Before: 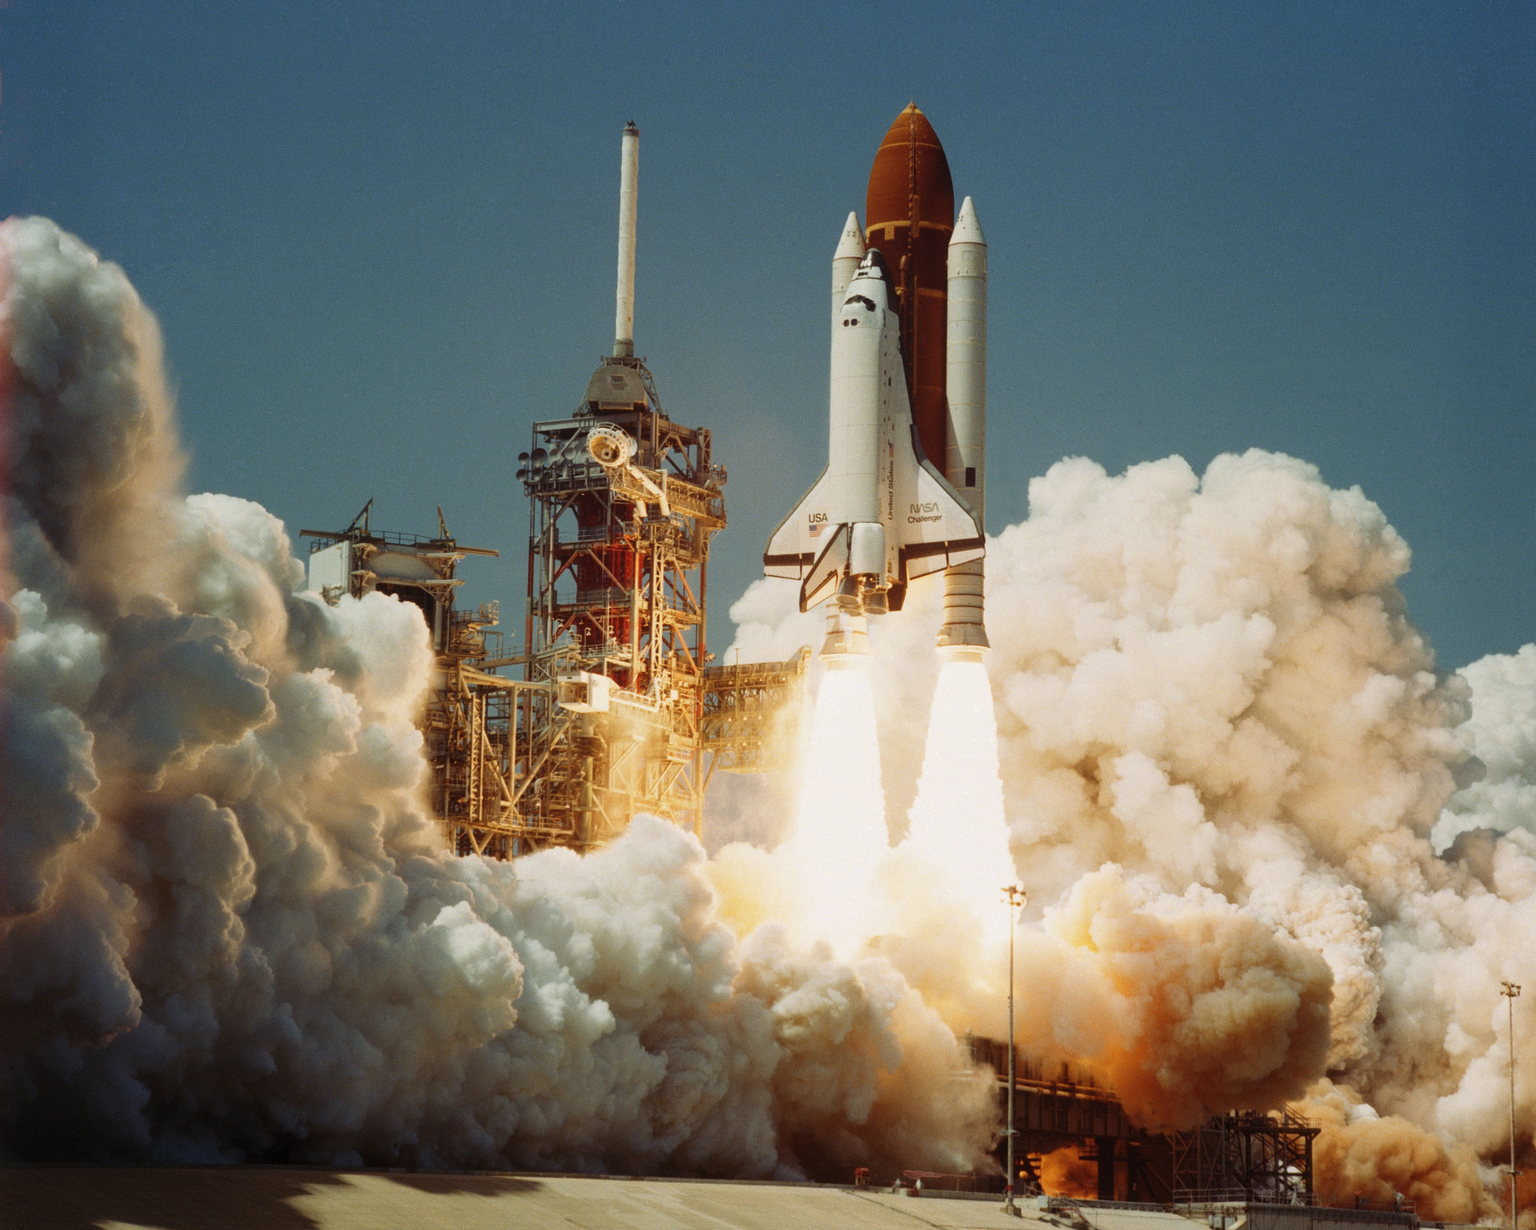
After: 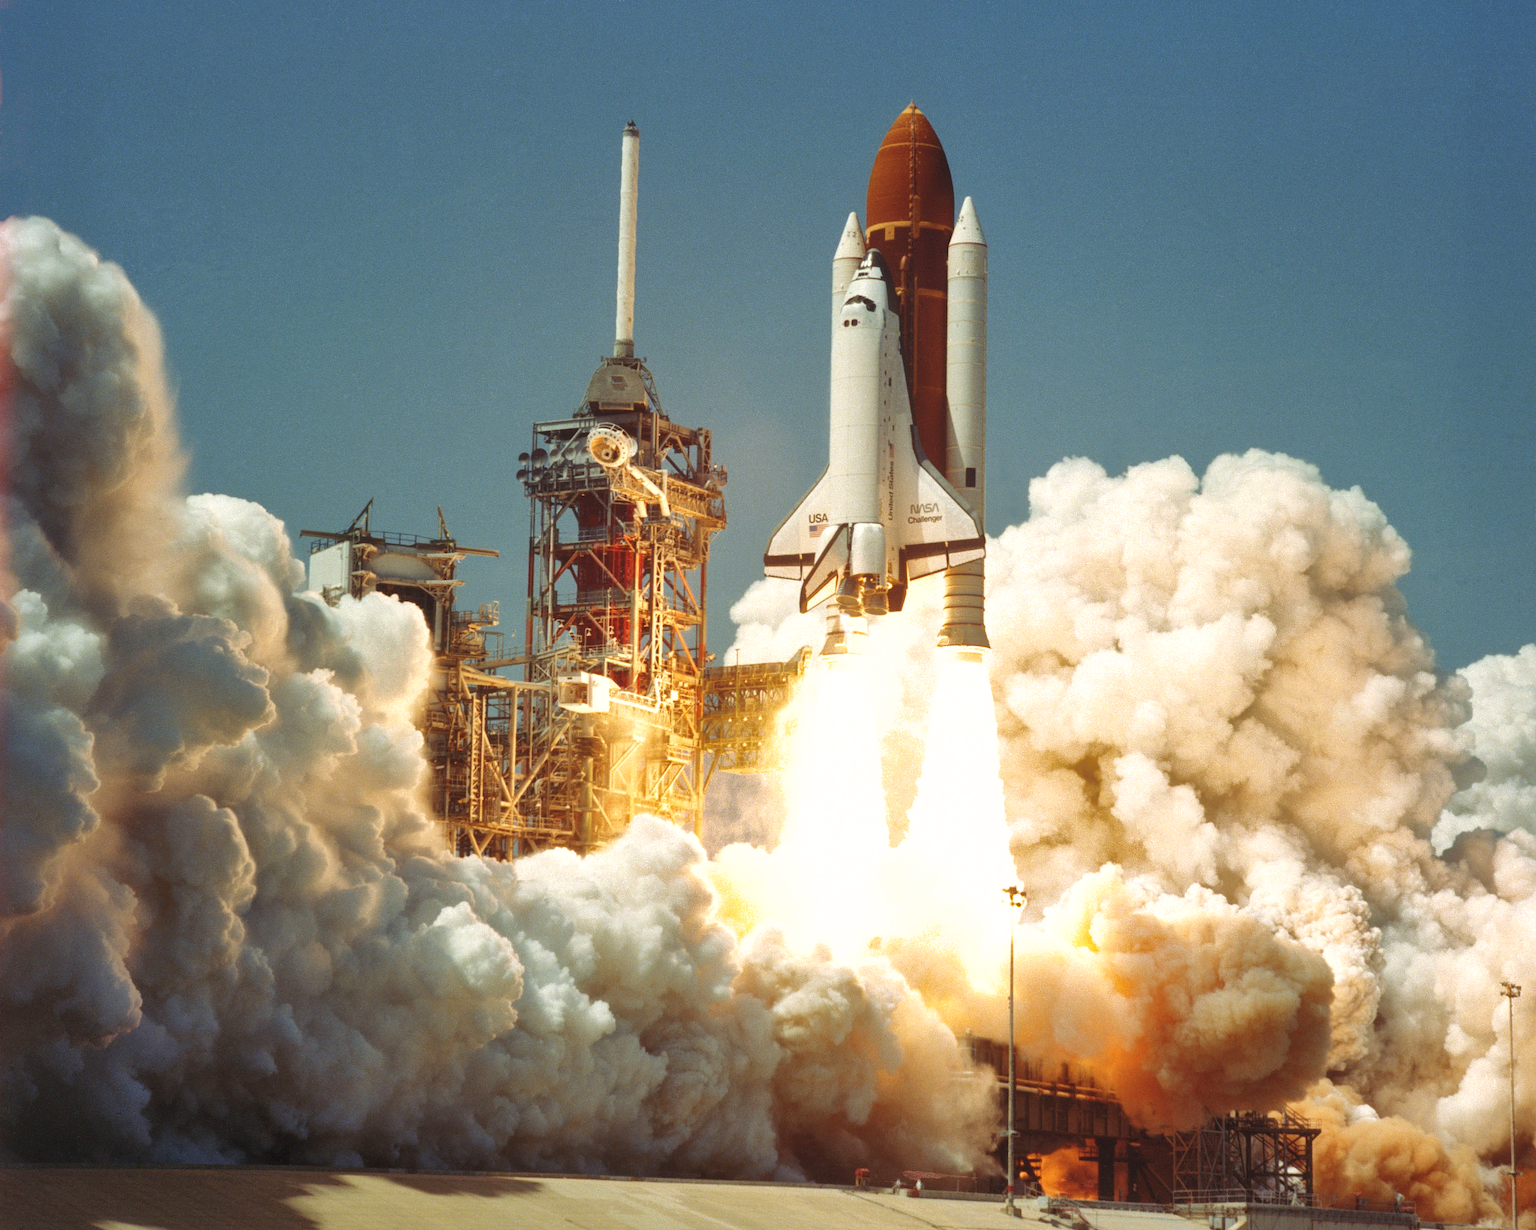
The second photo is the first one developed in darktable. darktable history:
rotate and perspective: crop left 0, crop top 0
exposure: black level correction -0.002, exposure 0.54 EV, compensate highlight preservation false
shadows and highlights: on, module defaults
